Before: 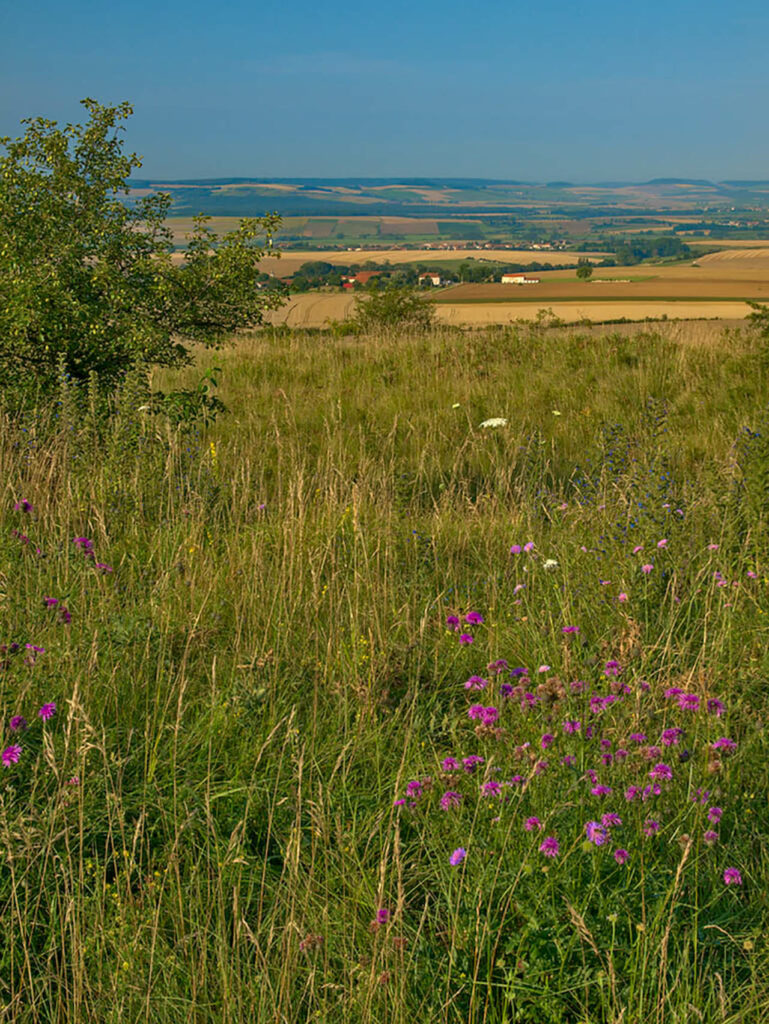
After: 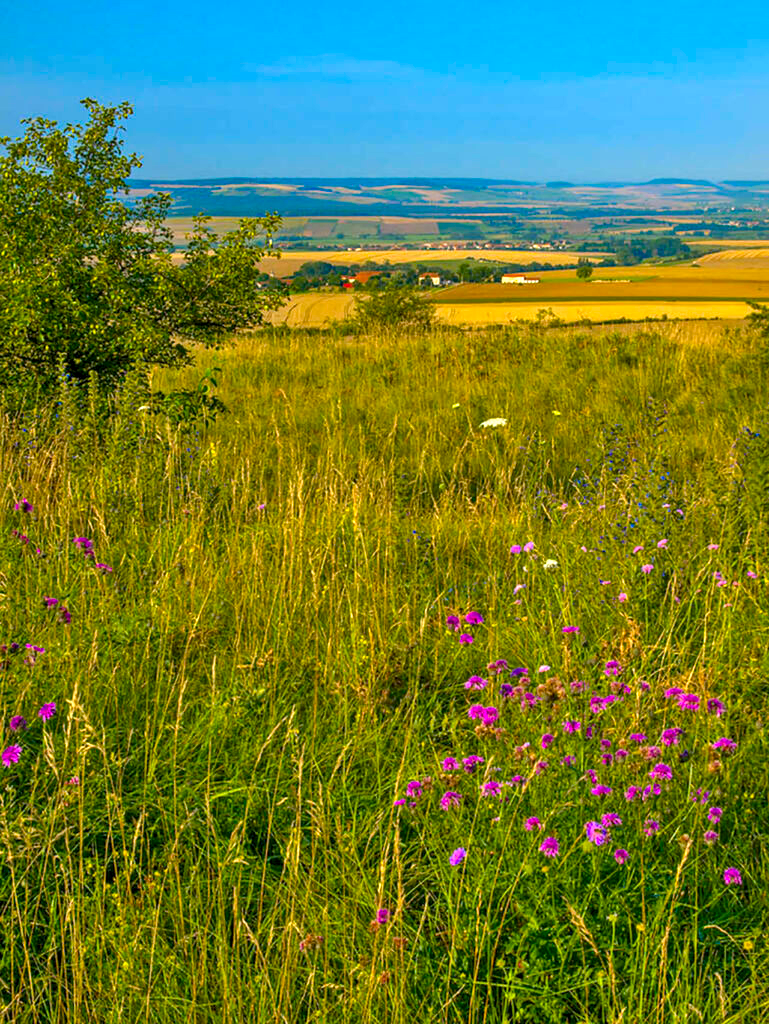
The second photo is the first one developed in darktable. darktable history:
white balance: red 0.984, blue 1.059
local contrast: shadows 94%
exposure: black level correction 0, exposure 0.7 EV, compensate exposure bias true, compensate highlight preservation false
color balance rgb: linear chroma grading › global chroma 15%, perceptual saturation grading › global saturation 30%
